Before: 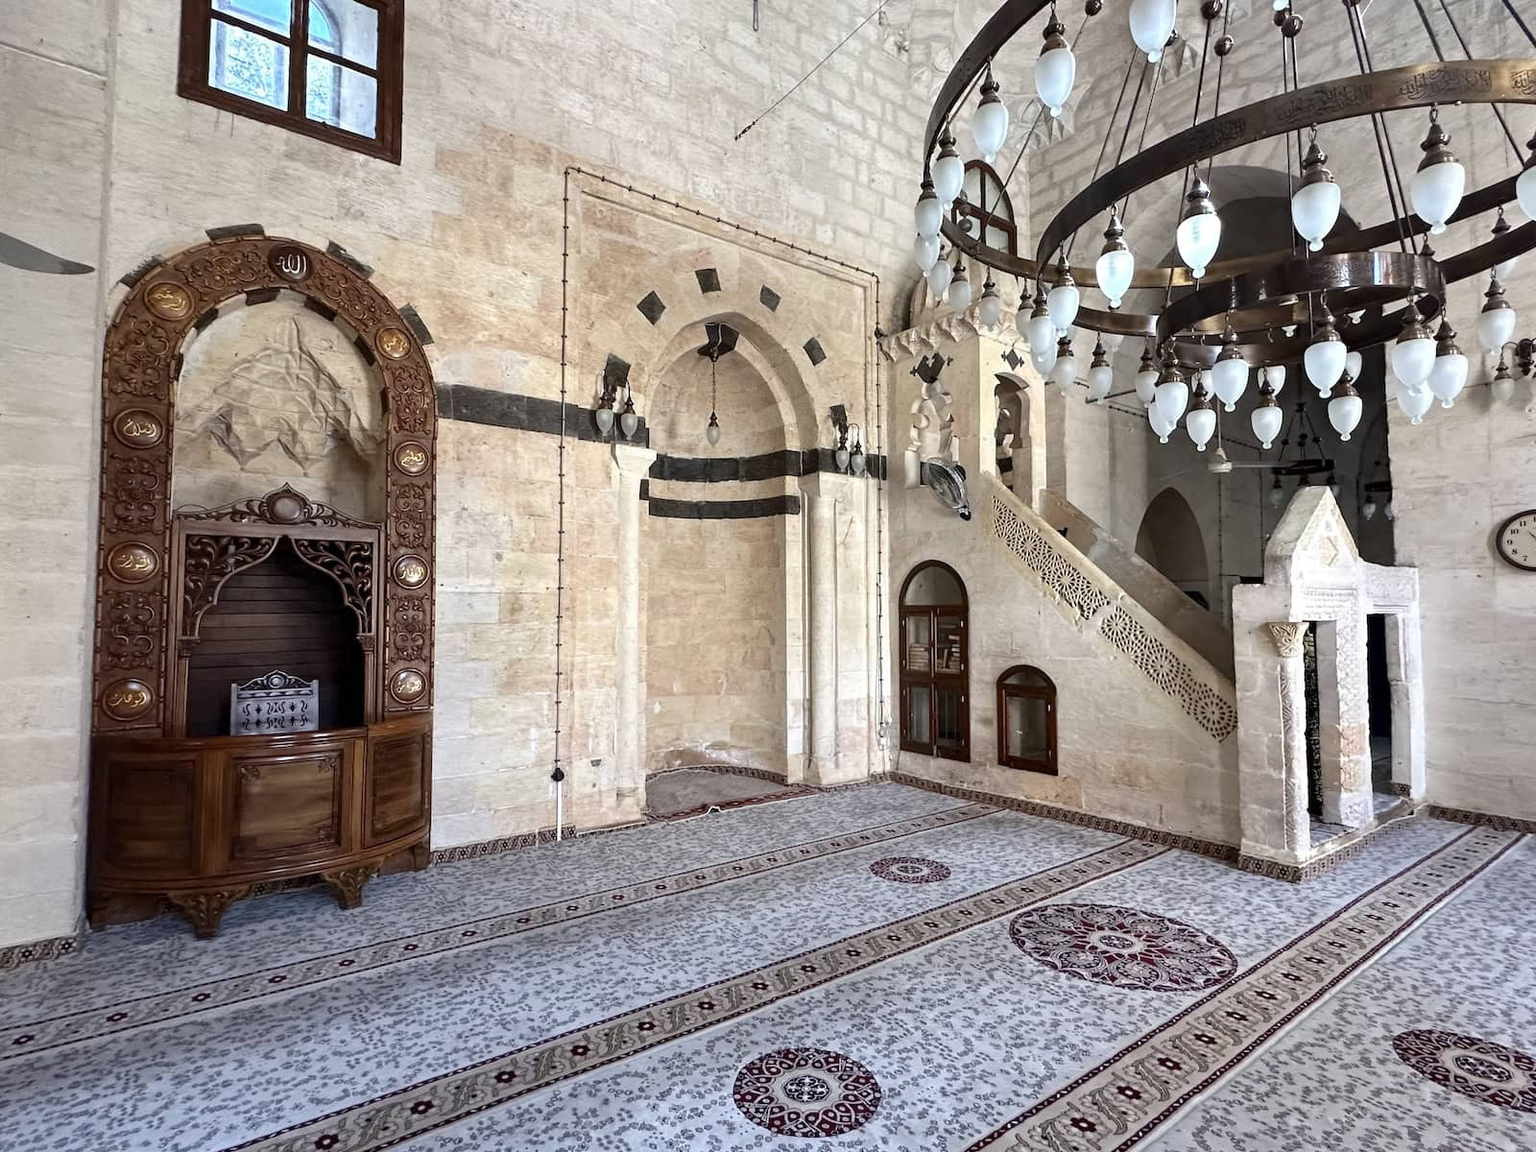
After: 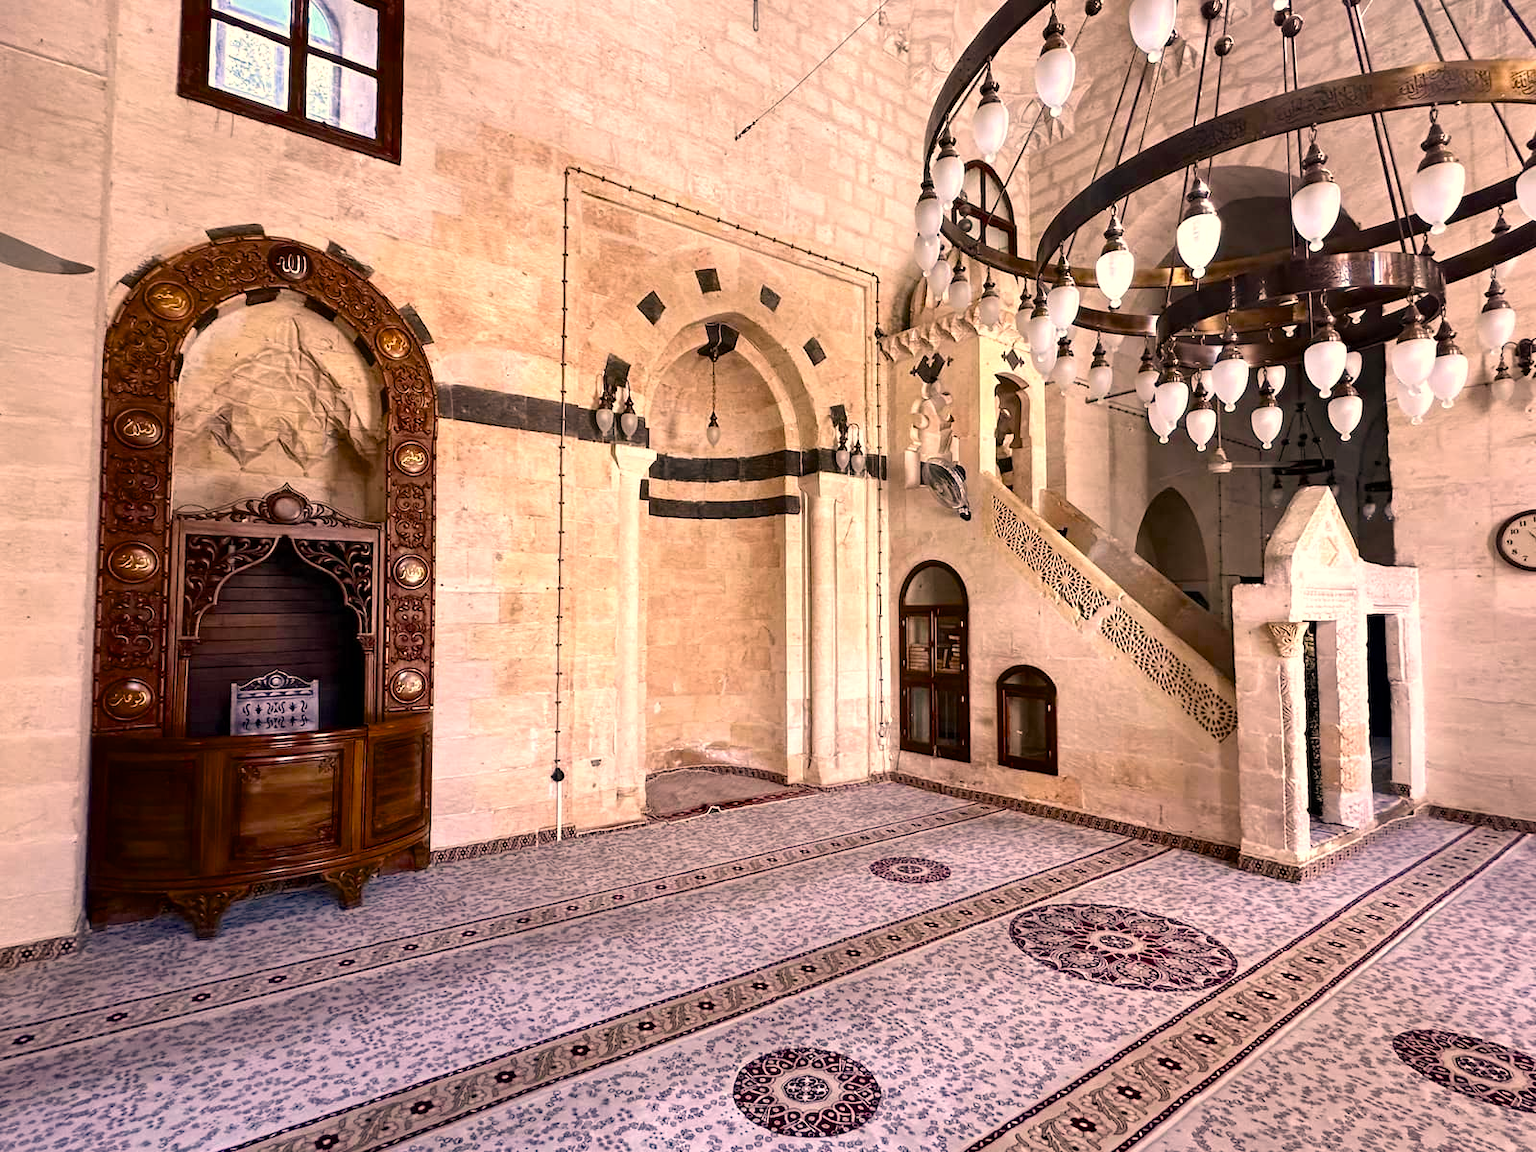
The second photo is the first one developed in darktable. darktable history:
color correction: highlights a* 20.71, highlights b* 19.6
color balance rgb: perceptual saturation grading › global saturation 20%, perceptual saturation grading › highlights -25.12%, perceptual saturation grading › shadows 24.272%, perceptual brilliance grading › highlights 10.27%, perceptual brilliance grading › mid-tones 5.37%, global vibrance 7.363%, saturation formula JzAzBz (2021)
